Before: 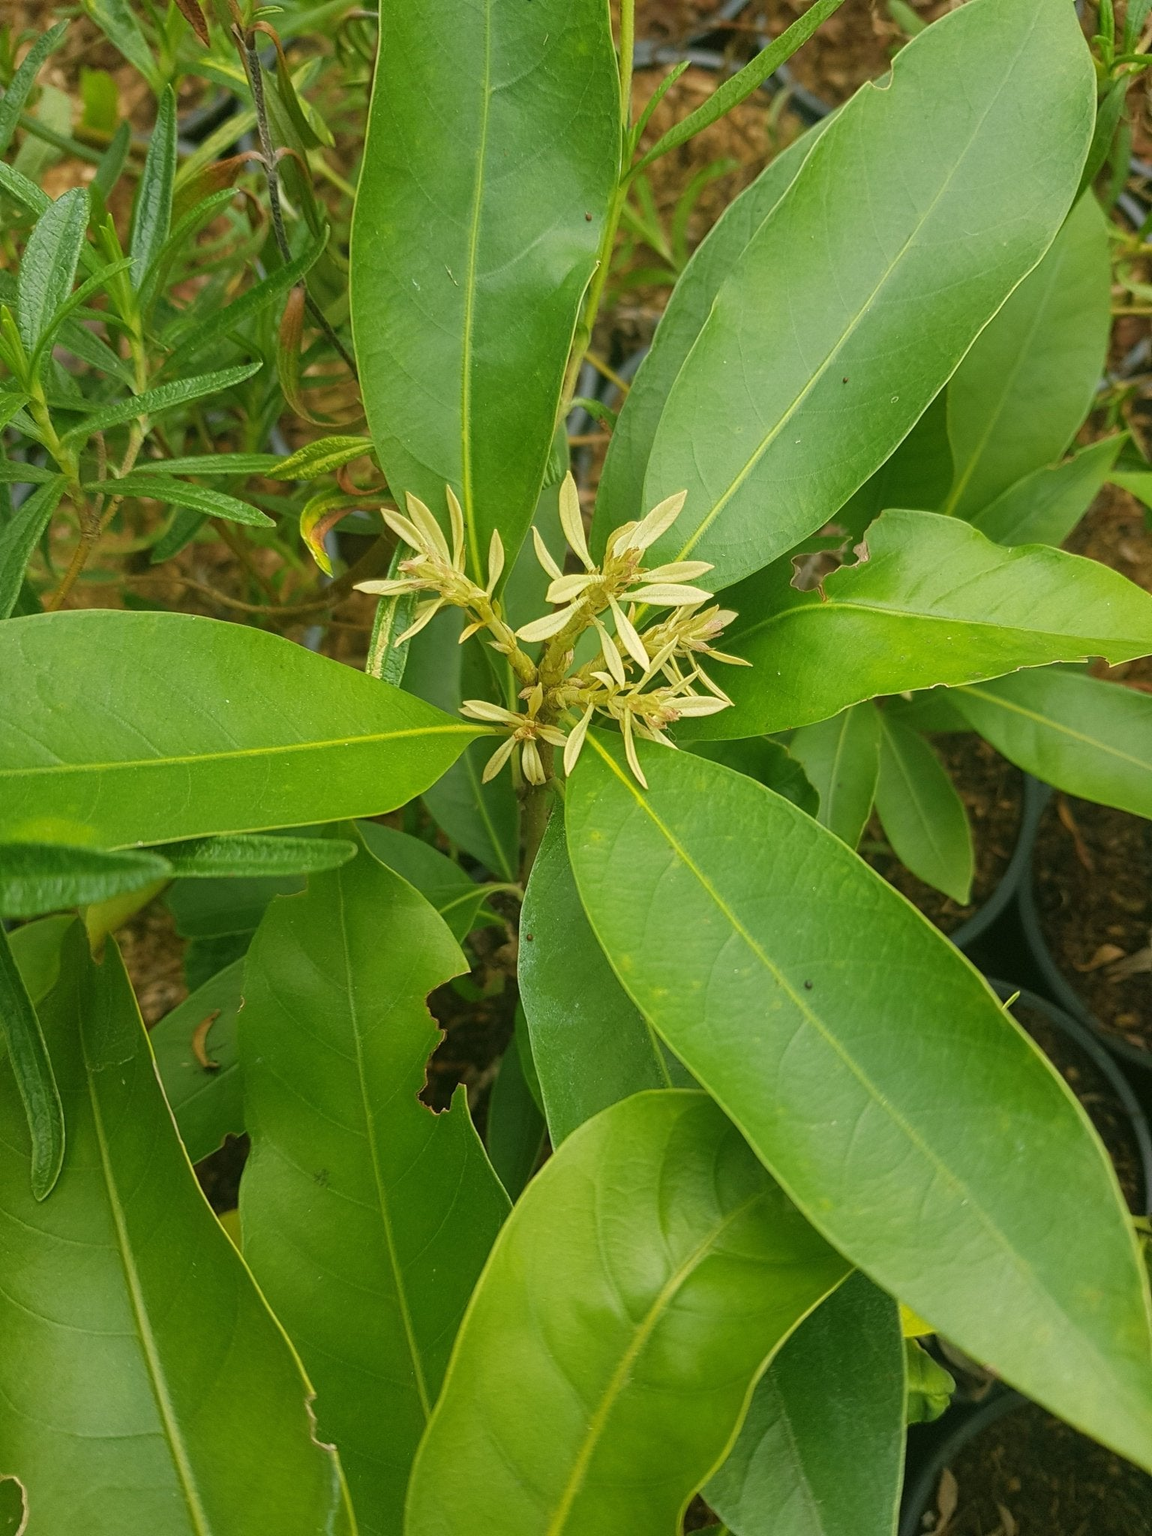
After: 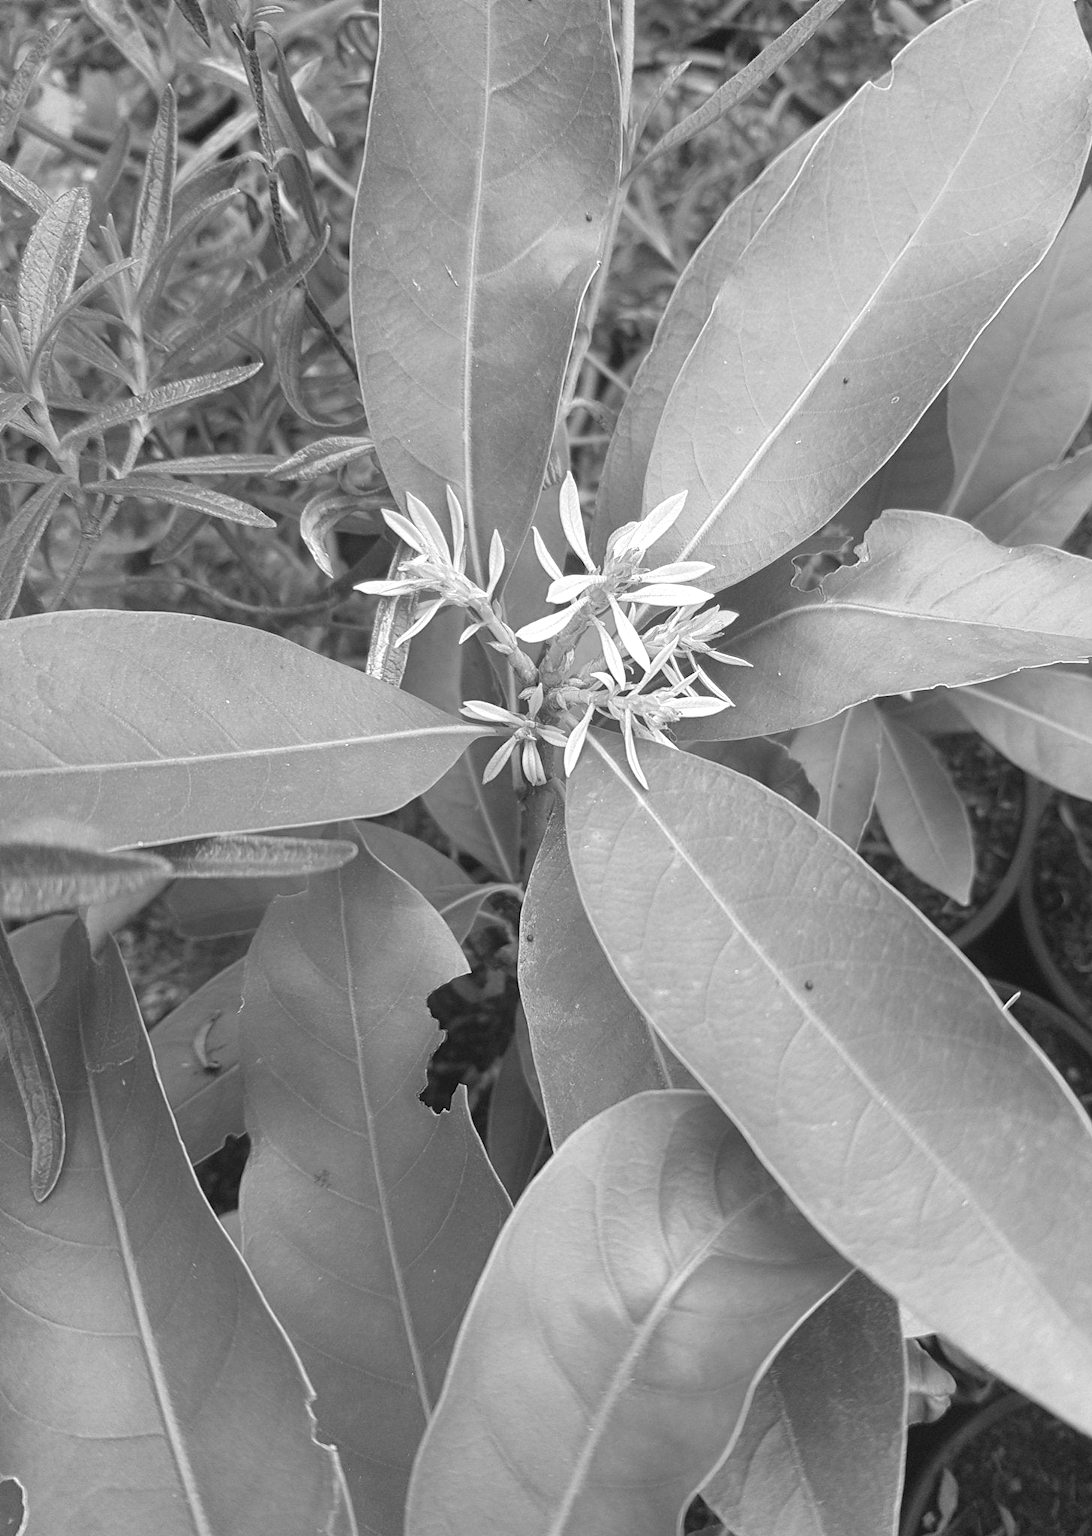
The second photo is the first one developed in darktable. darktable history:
monochrome: a 2.21, b -1.33, size 2.2
white balance: red 0.984, blue 1.059
crop and rotate: right 5.167%
exposure: black level correction 0, exposure 0.6 EV, compensate exposure bias true, compensate highlight preservation false
